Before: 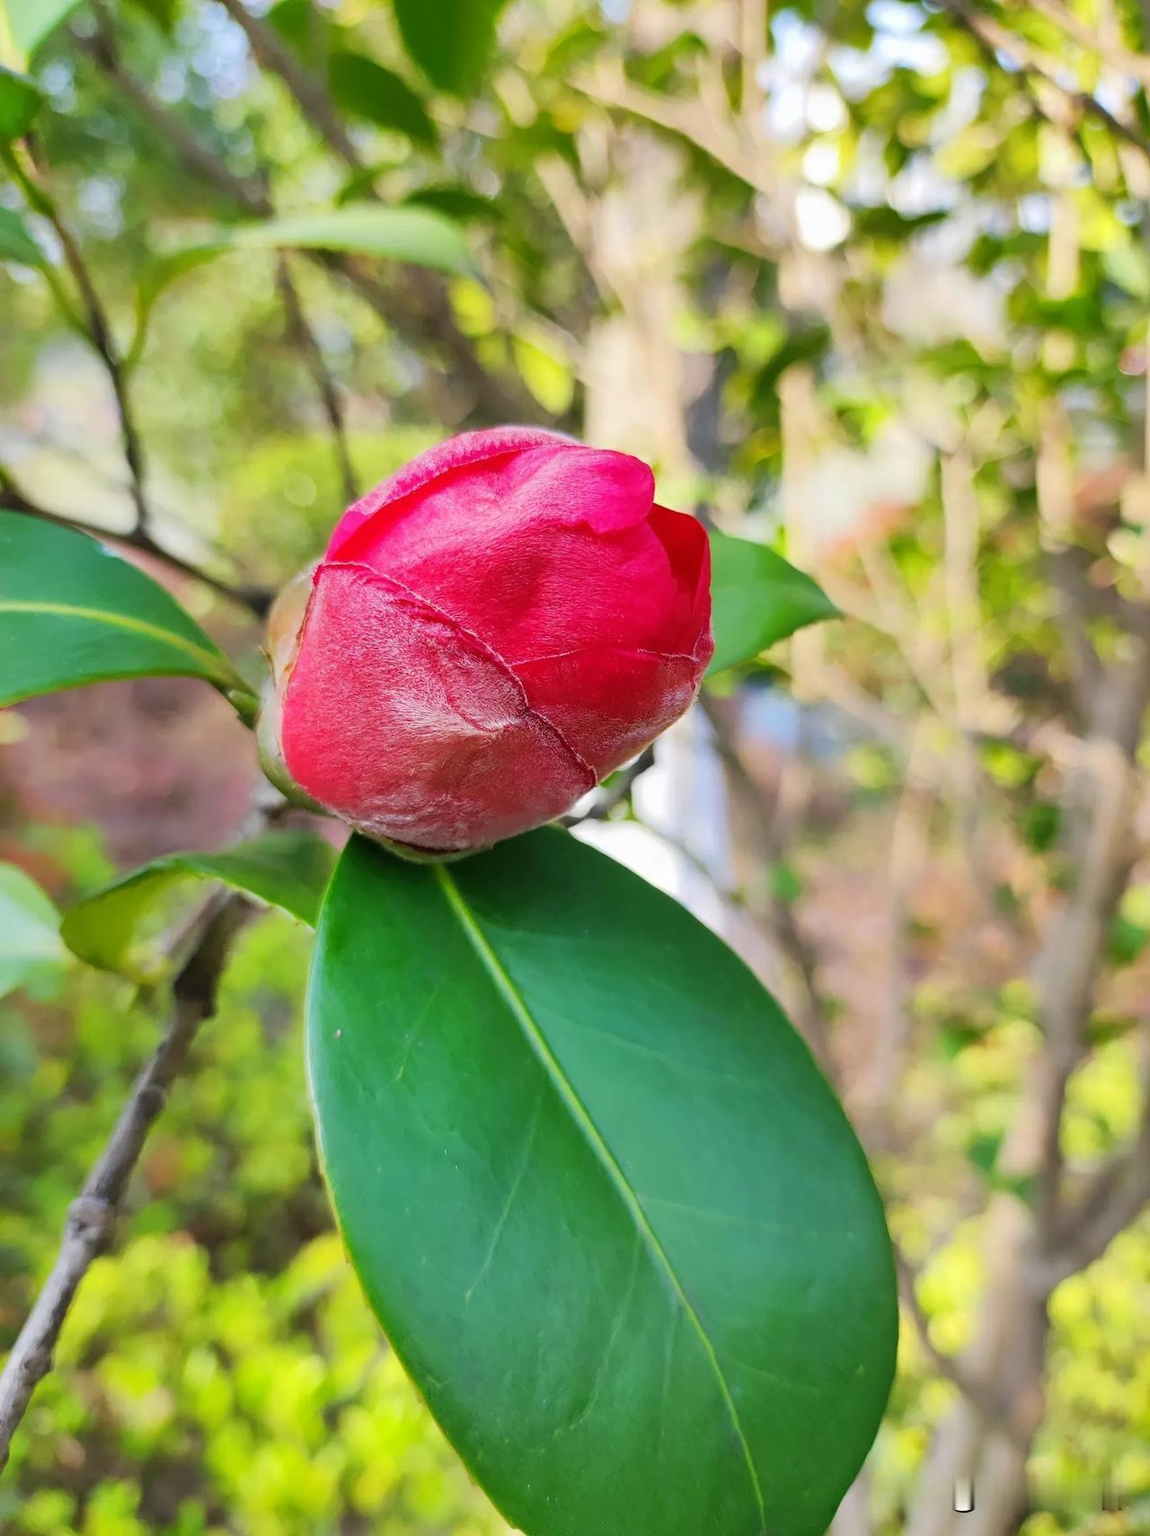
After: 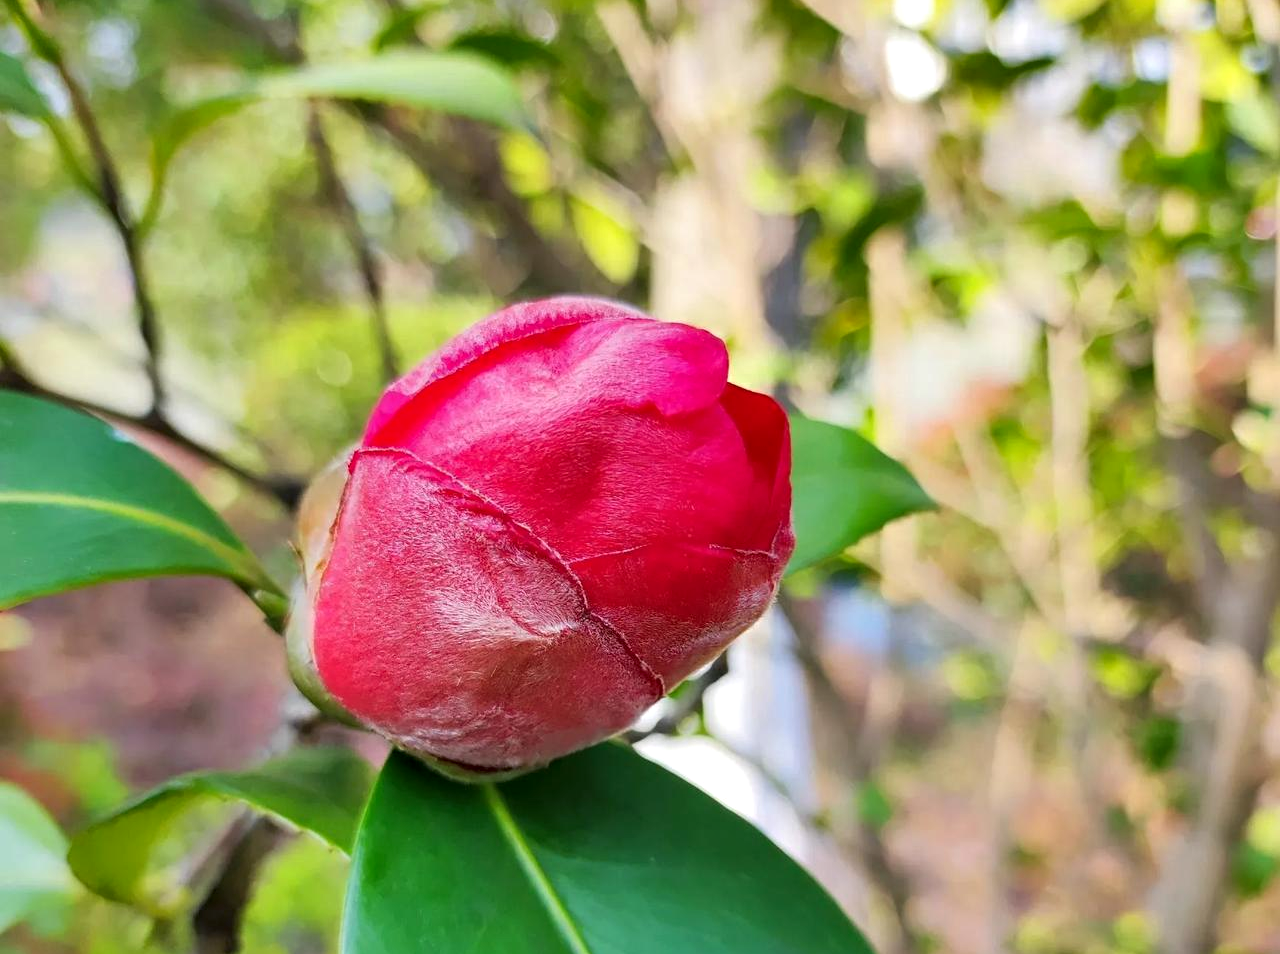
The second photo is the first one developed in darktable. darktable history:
crop and rotate: top 10.441%, bottom 33.755%
contrast equalizer: y [[0.6 ×6], [0.55 ×6], [0 ×6], [0 ×6], [0 ×6]], mix 0.308
